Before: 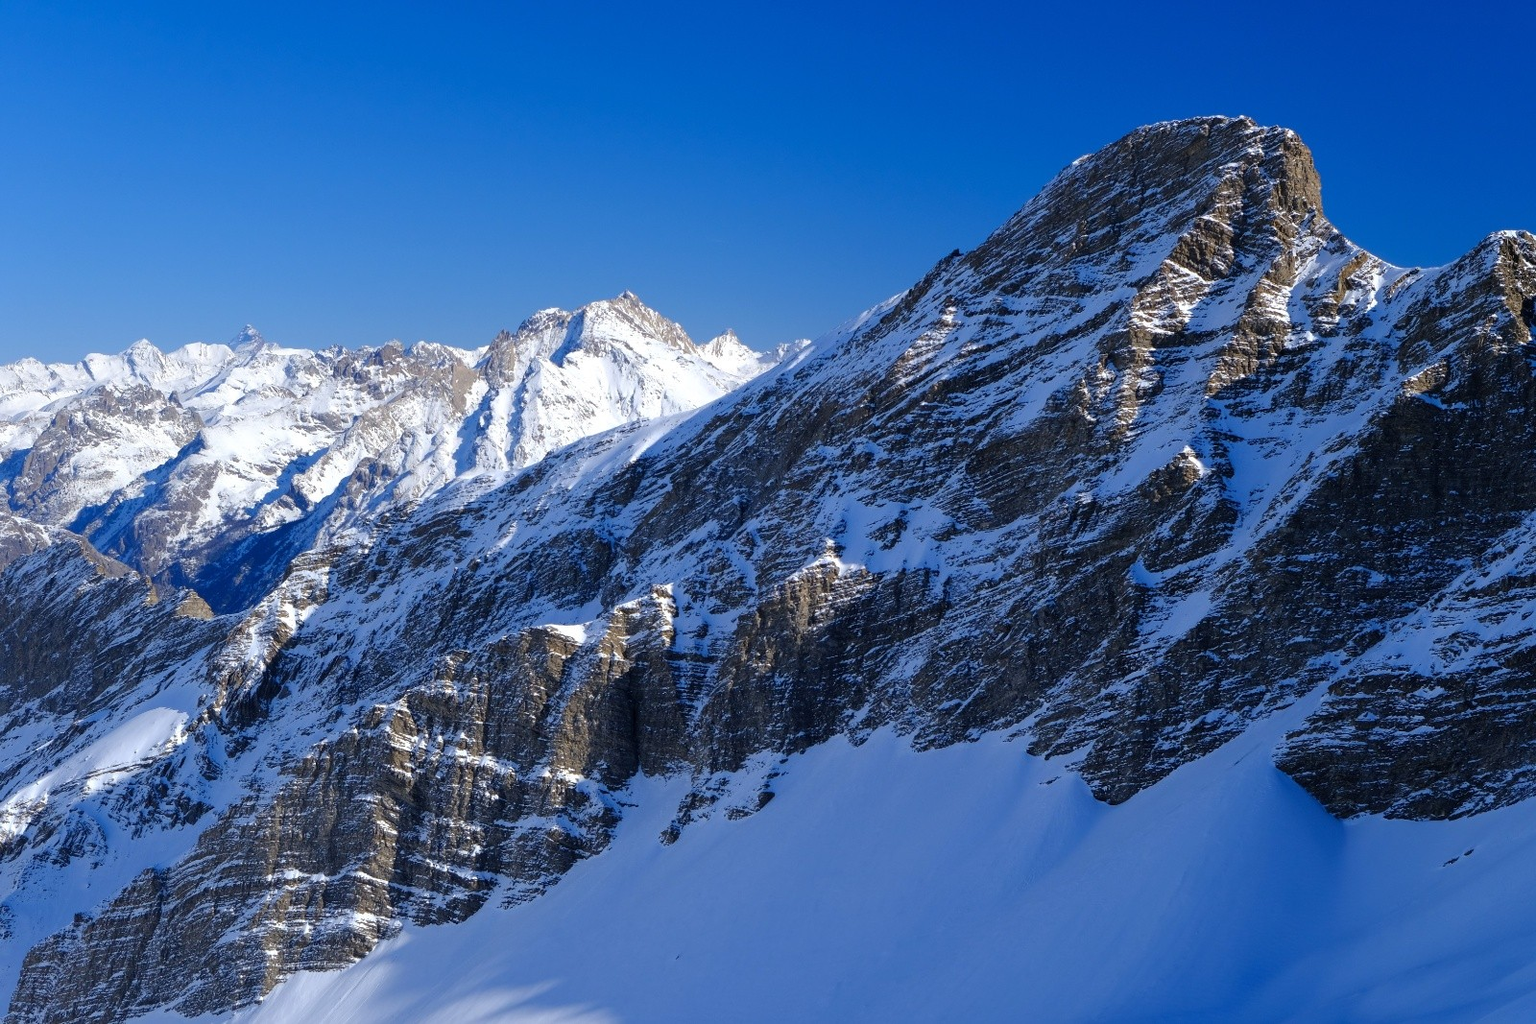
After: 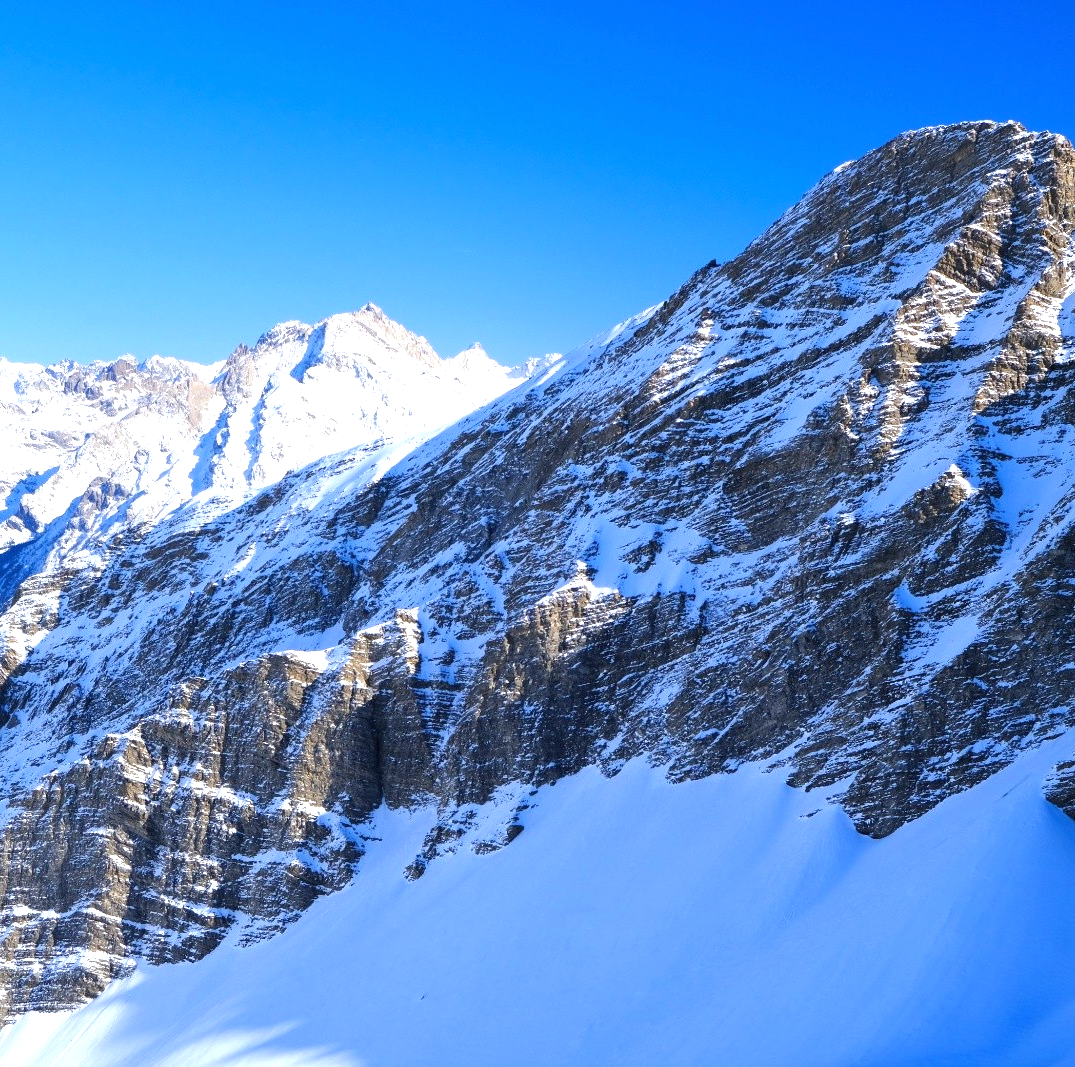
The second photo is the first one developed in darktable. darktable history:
exposure: black level correction 0, exposure 1.199 EV, compensate highlight preservation false
crop and rotate: left 17.697%, right 15.079%
